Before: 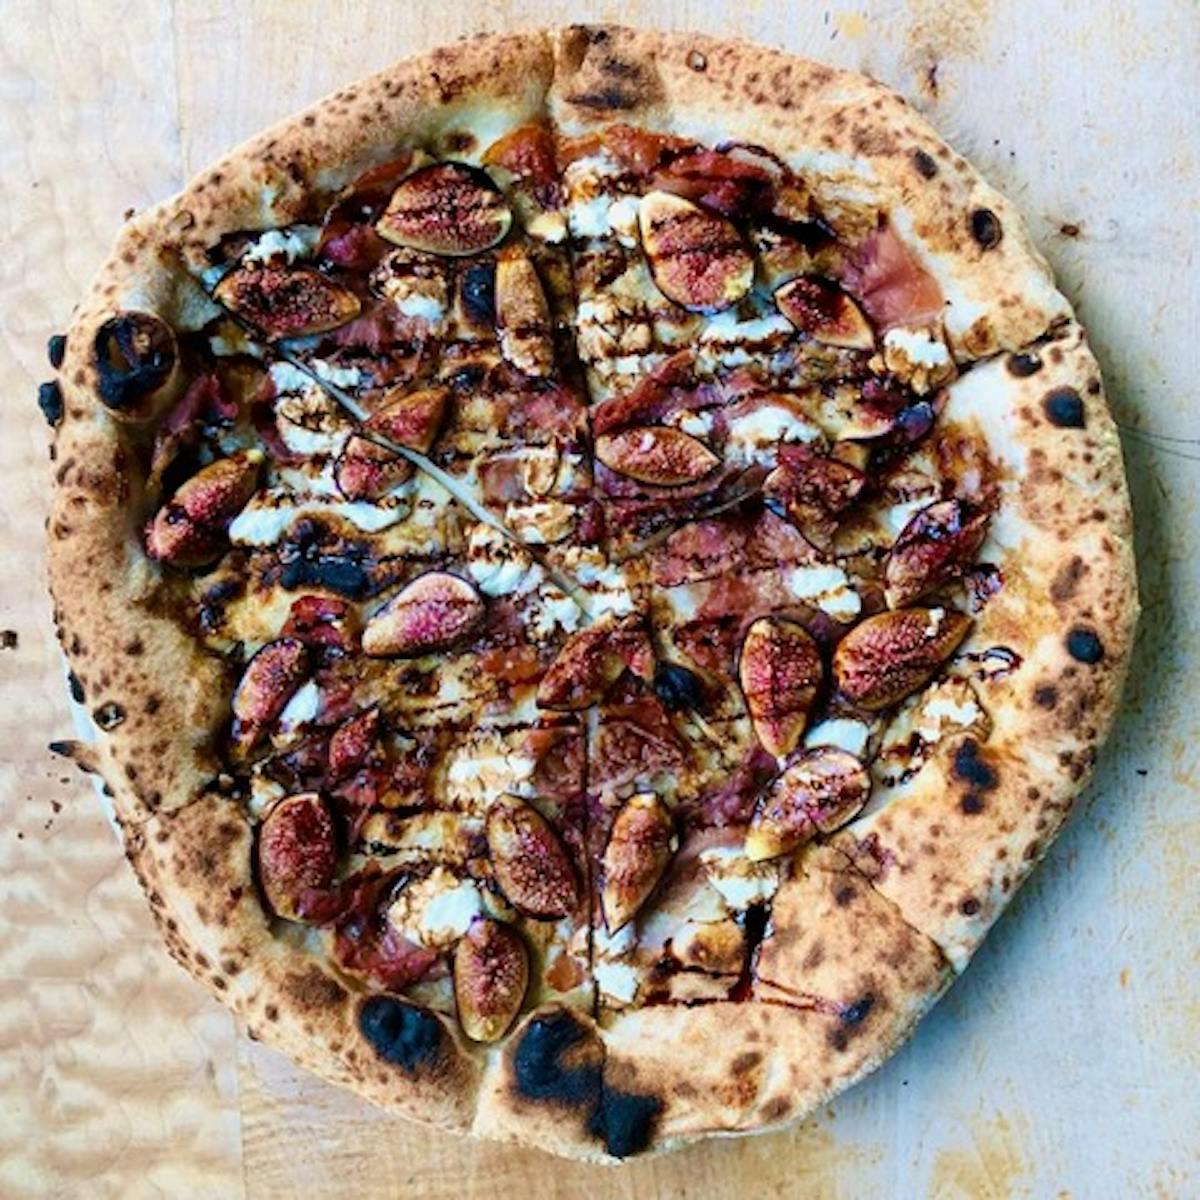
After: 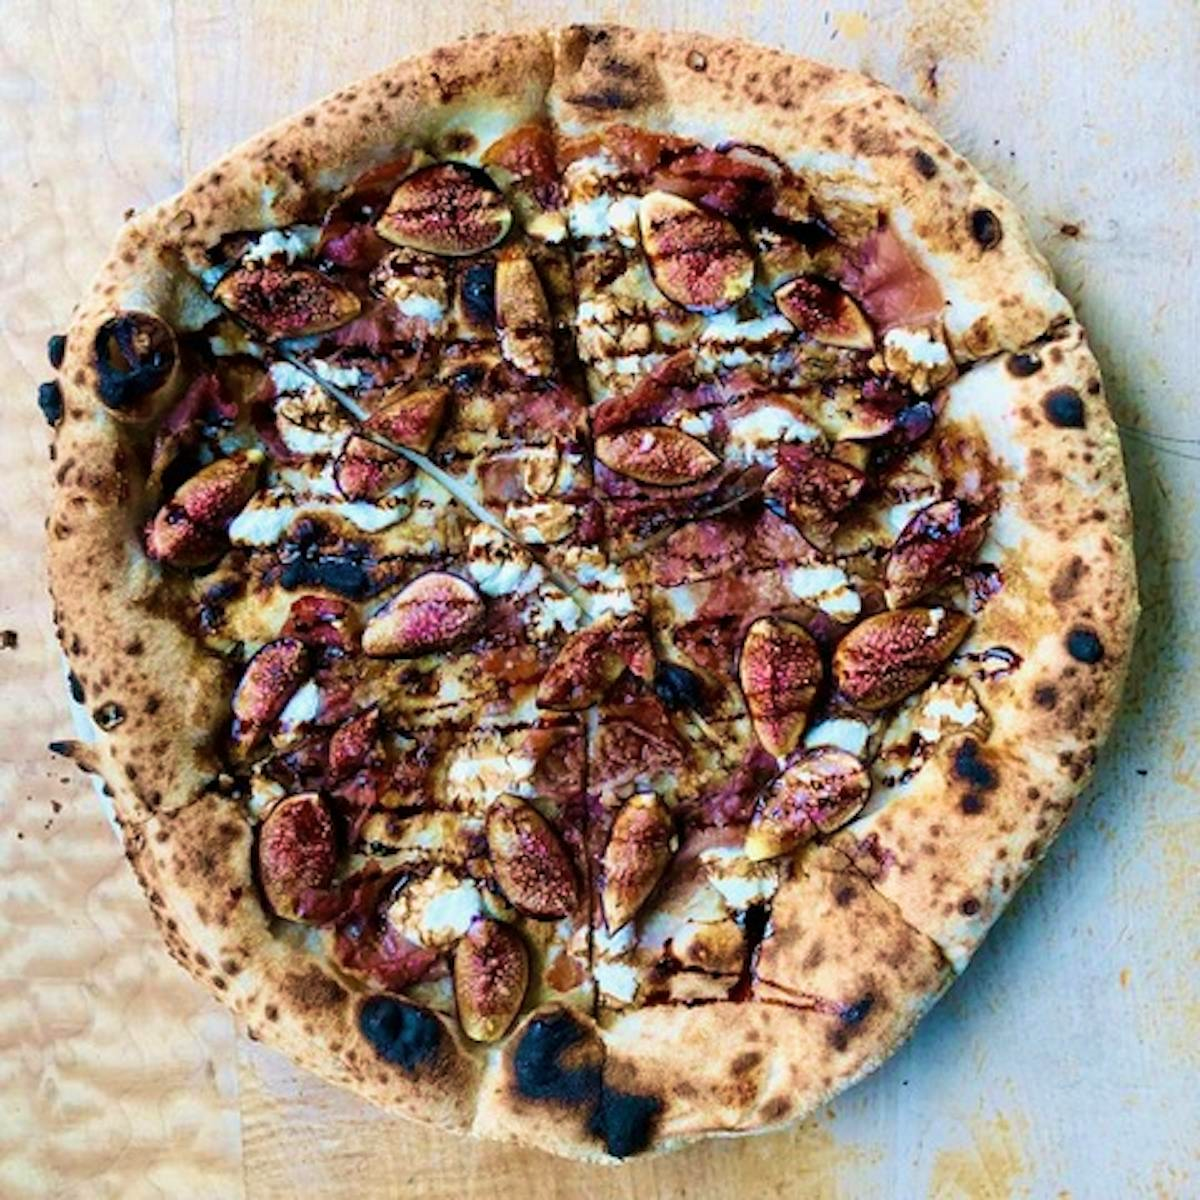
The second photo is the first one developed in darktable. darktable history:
velvia: on, module defaults
contrast brightness saturation: saturation -0.051
